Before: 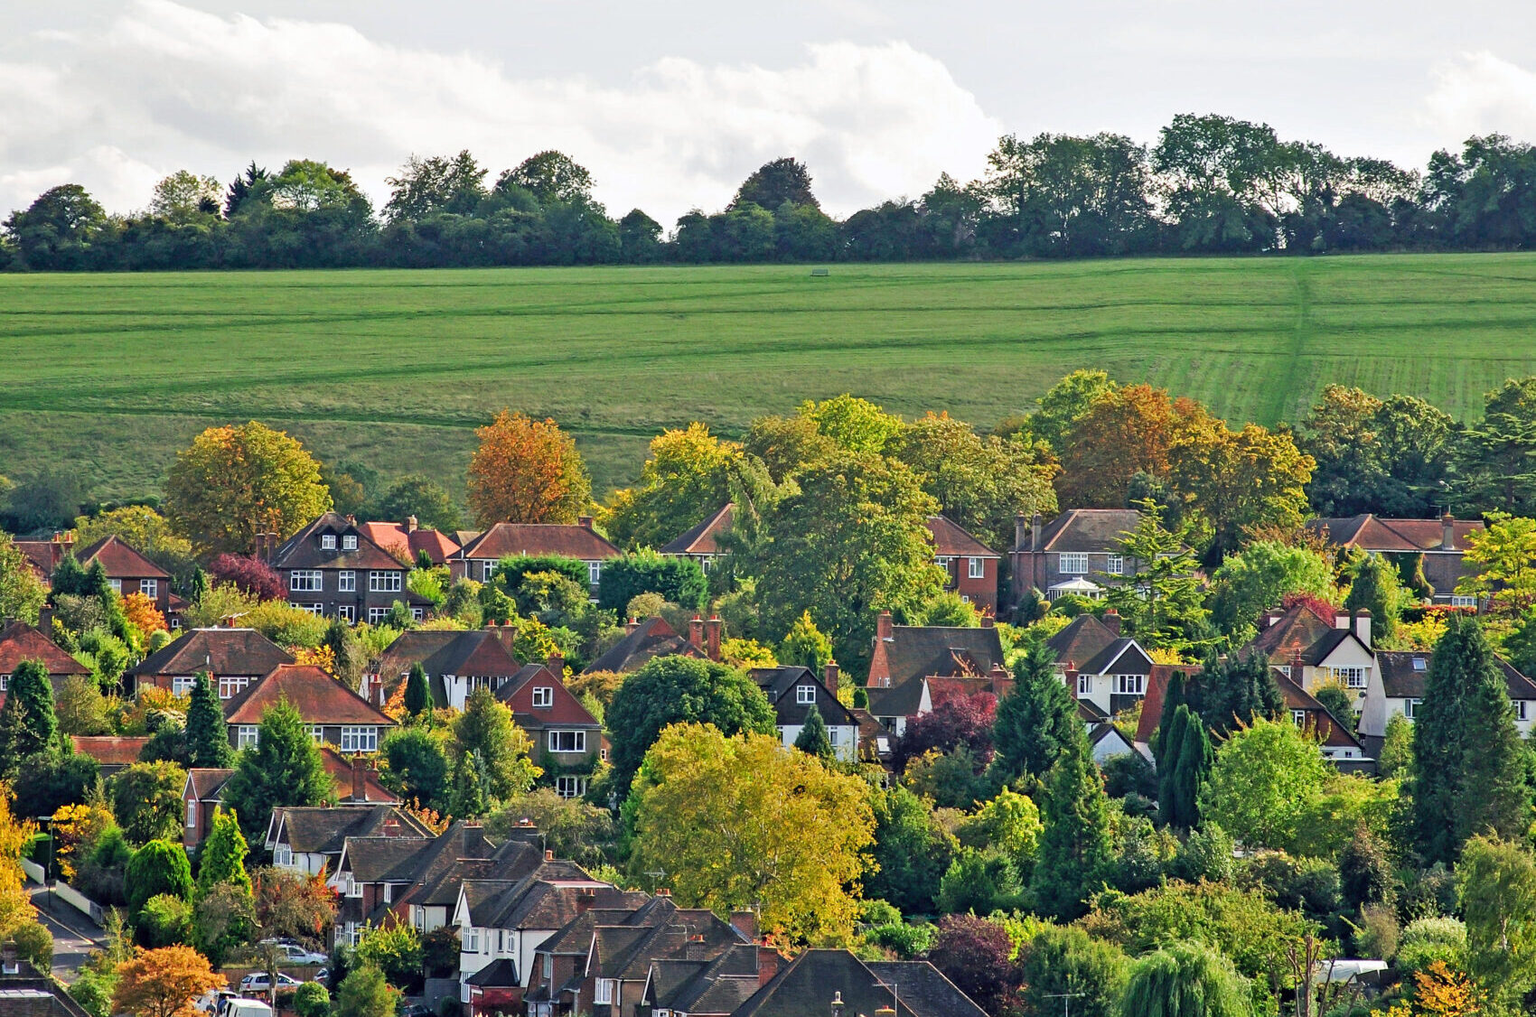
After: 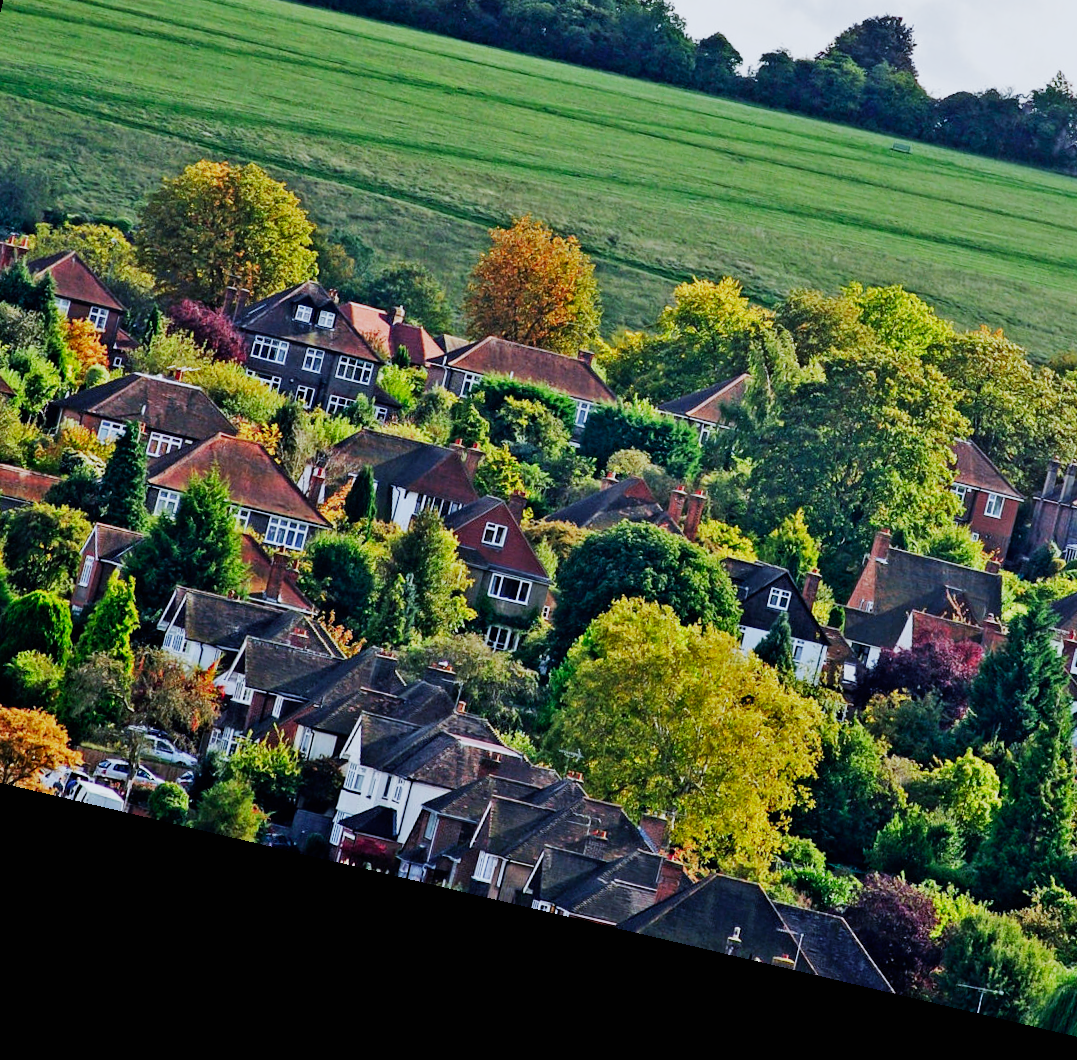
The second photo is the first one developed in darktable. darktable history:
sigmoid: contrast 1.81, skew -0.21, preserve hue 0%, red attenuation 0.1, red rotation 0.035, green attenuation 0.1, green rotation -0.017, blue attenuation 0.15, blue rotation -0.052, base primaries Rec2020
crop: left 8.966%, top 23.852%, right 34.699%, bottom 4.703%
white balance: red 0.926, green 1.003, blue 1.133
rotate and perspective: rotation 13.27°, automatic cropping off
